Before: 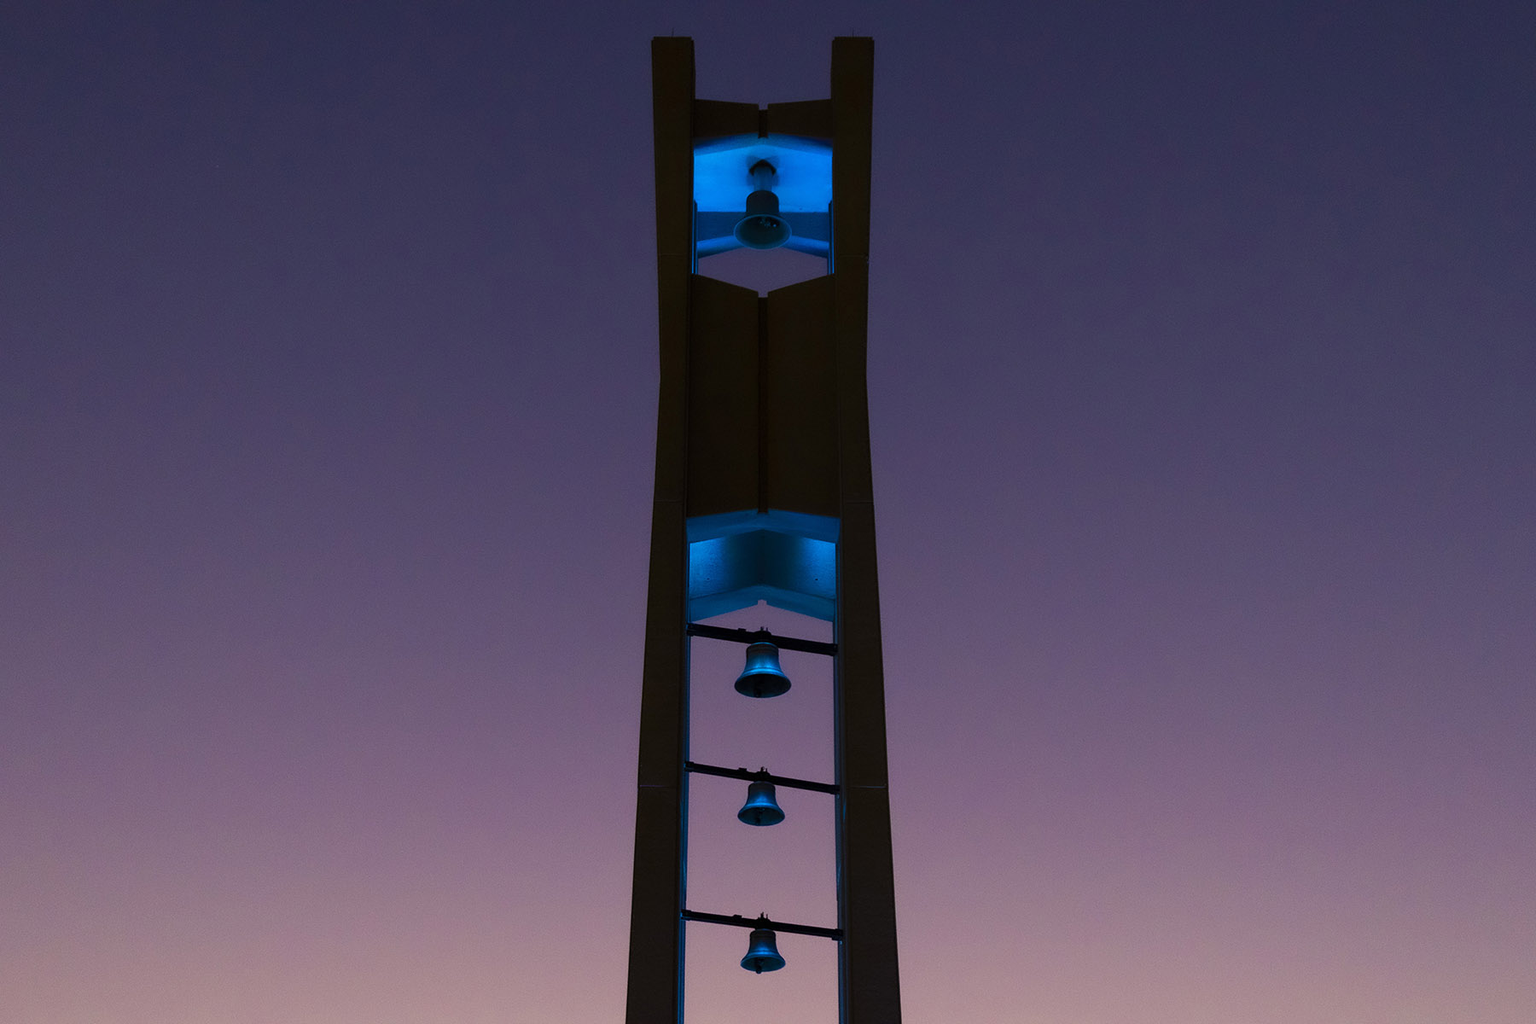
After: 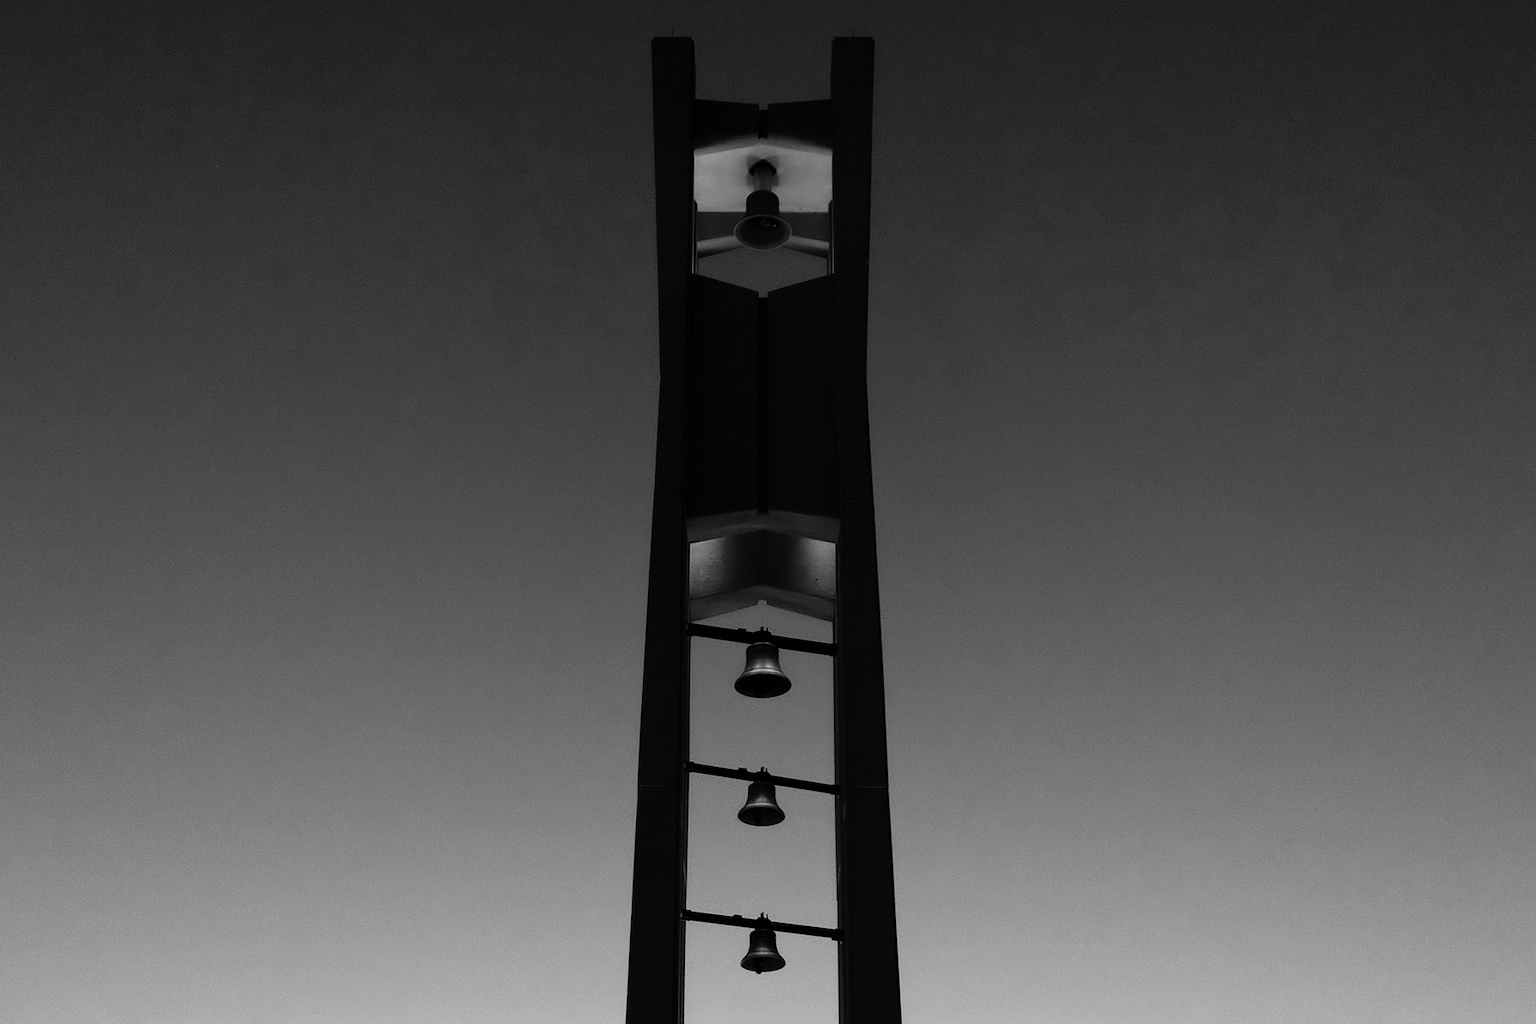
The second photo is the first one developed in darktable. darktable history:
monochrome: a -3.63, b -0.465
exposure: black level correction 0, exposure 0.5 EV, compensate highlight preservation false
tone curve: curves: ch0 [(0, 0) (0.003, 0.001) (0.011, 0.004) (0.025, 0.011) (0.044, 0.021) (0.069, 0.028) (0.1, 0.036) (0.136, 0.051) (0.177, 0.085) (0.224, 0.127) (0.277, 0.193) (0.335, 0.266) (0.399, 0.338) (0.468, 0.419) (0.543, 0.504) (0.623, 0.593) (0.709, 0.689) (0.801, 0.784) (0.898, 0.888) (1, 1)], preserve colors none
